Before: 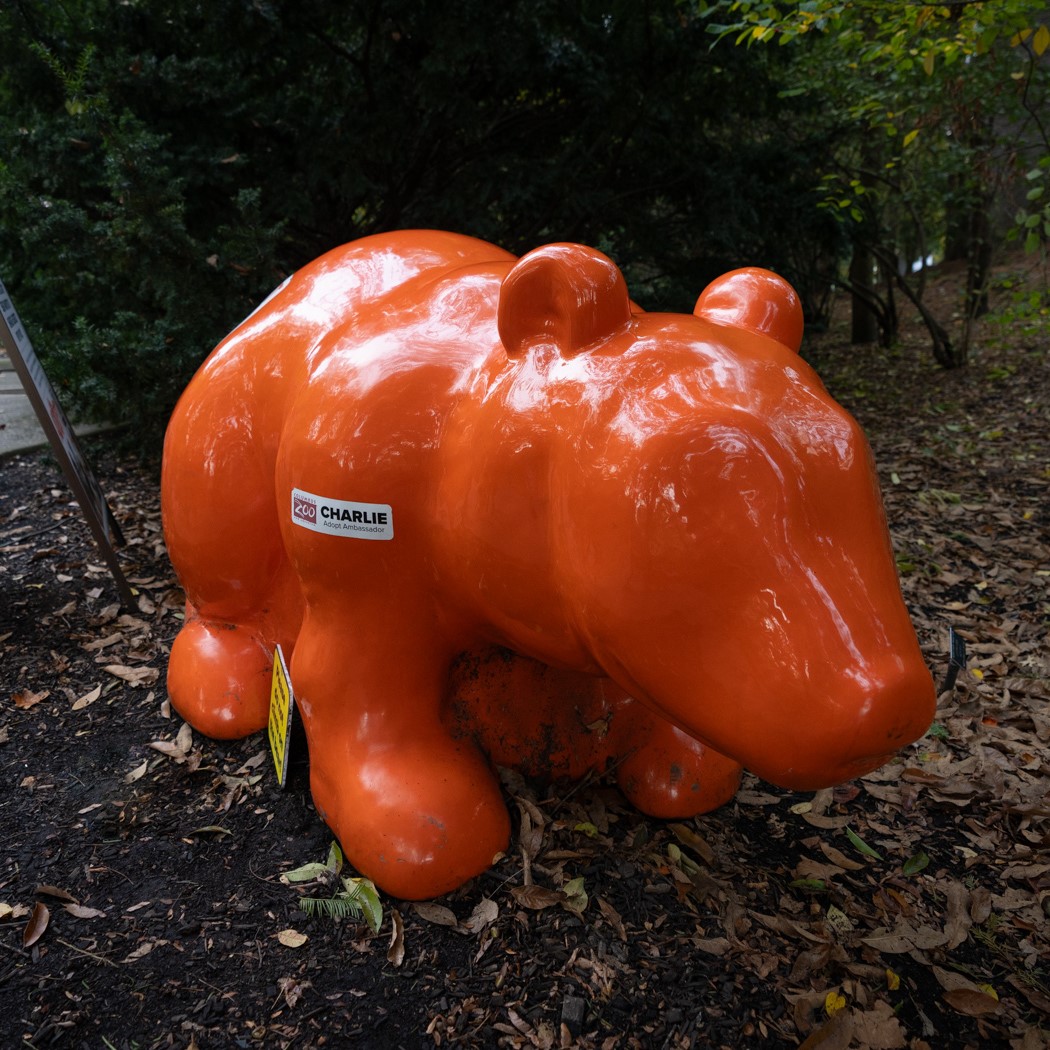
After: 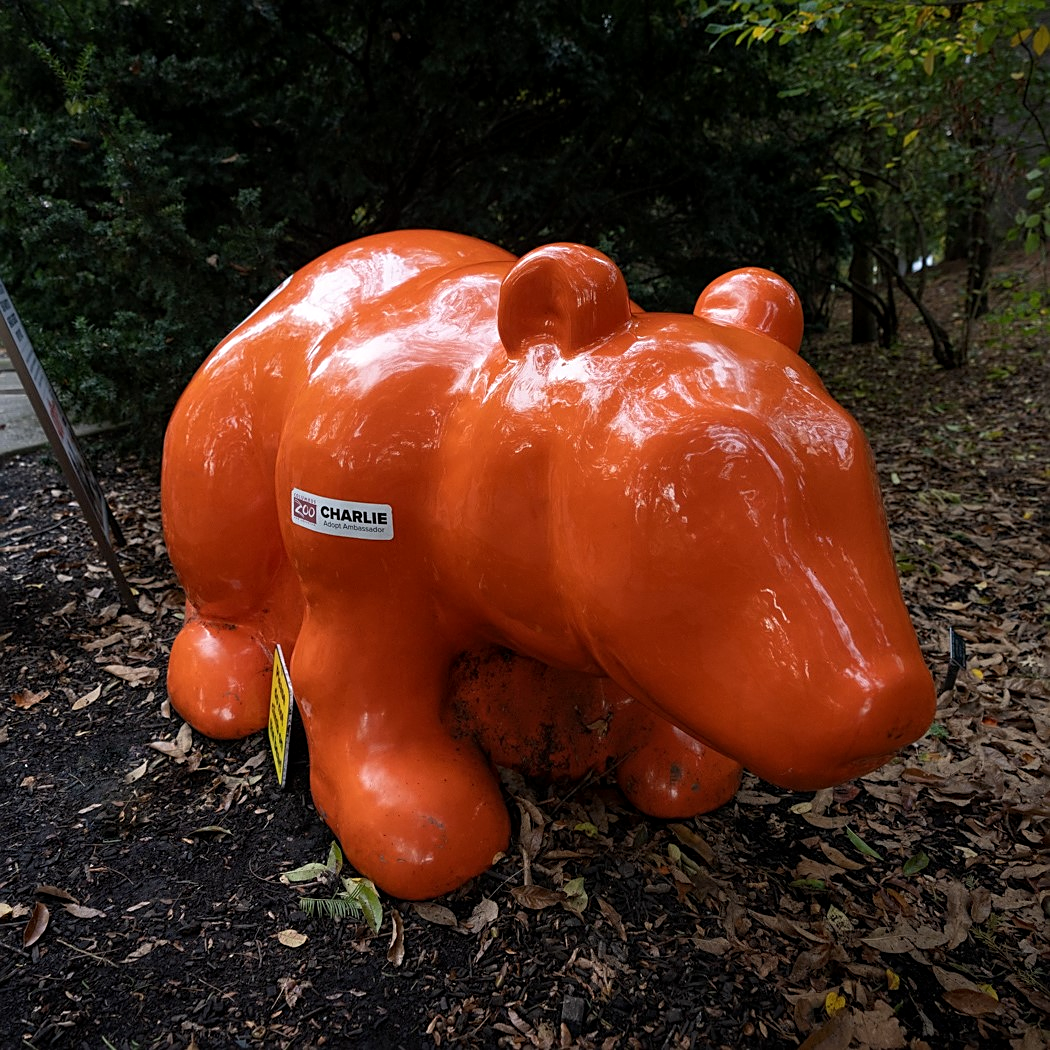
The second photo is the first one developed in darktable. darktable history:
sharpen: on, module defaults
local contrast: highlights 100%, shadows 100%, detail 120%, midtone range 0.2
